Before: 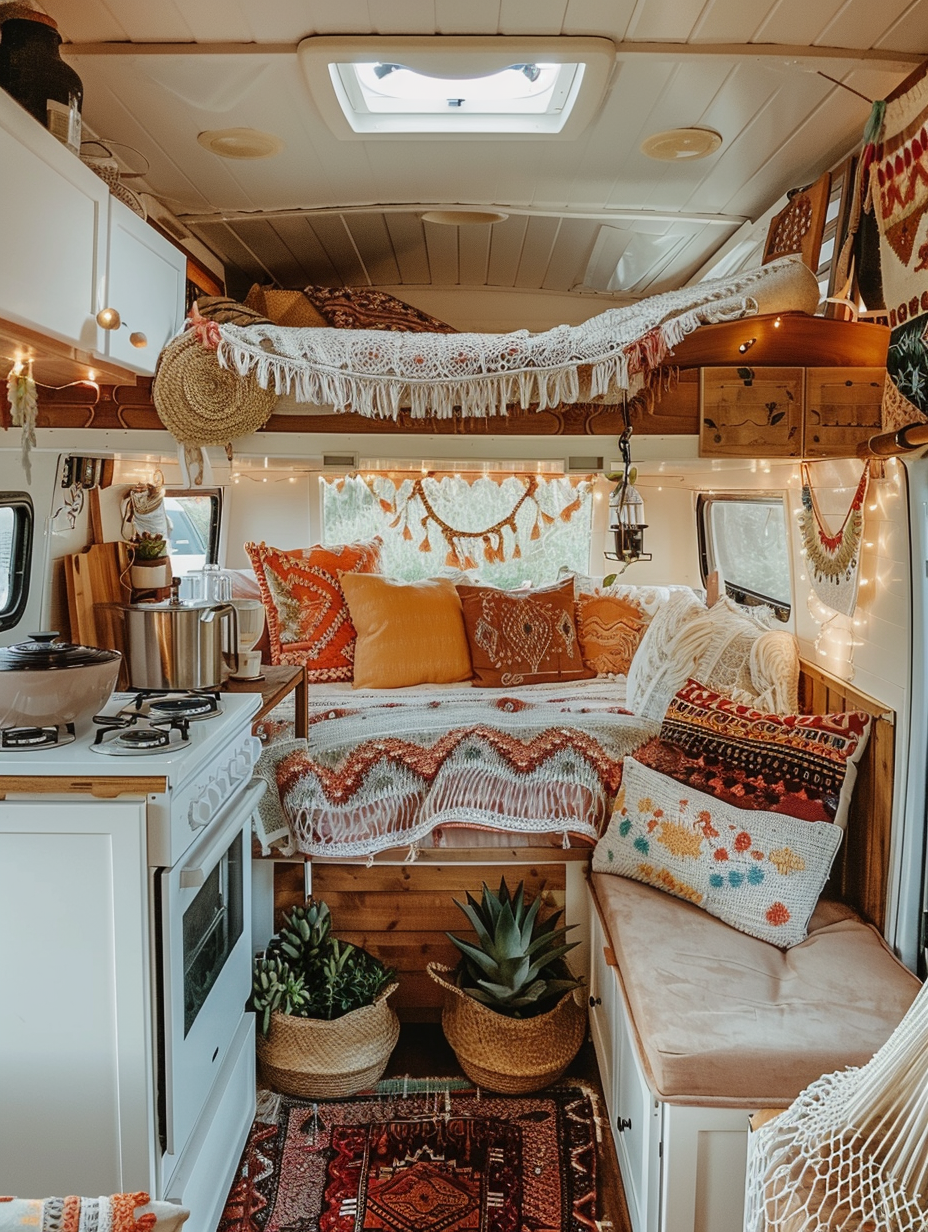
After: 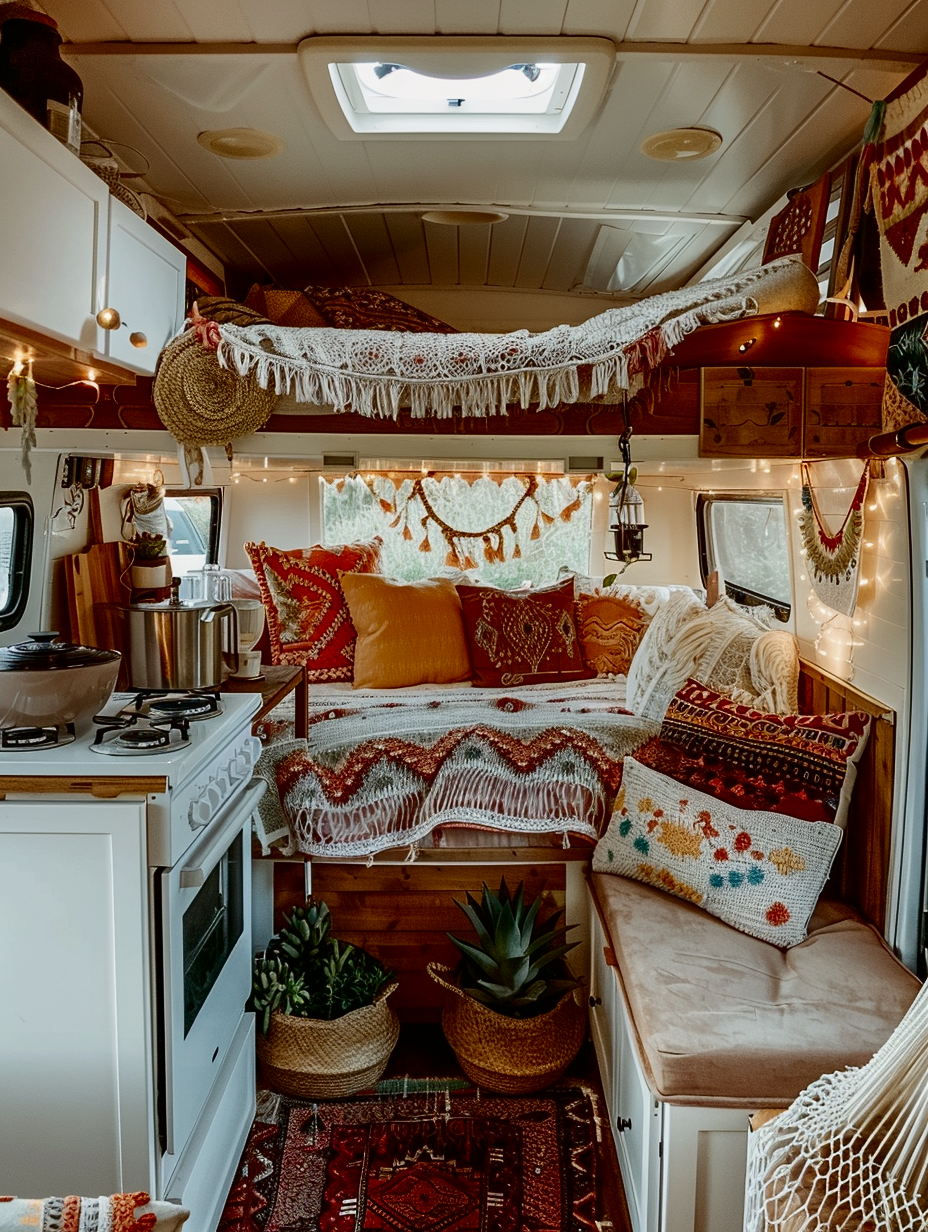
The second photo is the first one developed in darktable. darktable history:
contrast brightness saturation: contrast 0.194, brightness -0.235, saturation 0.116
